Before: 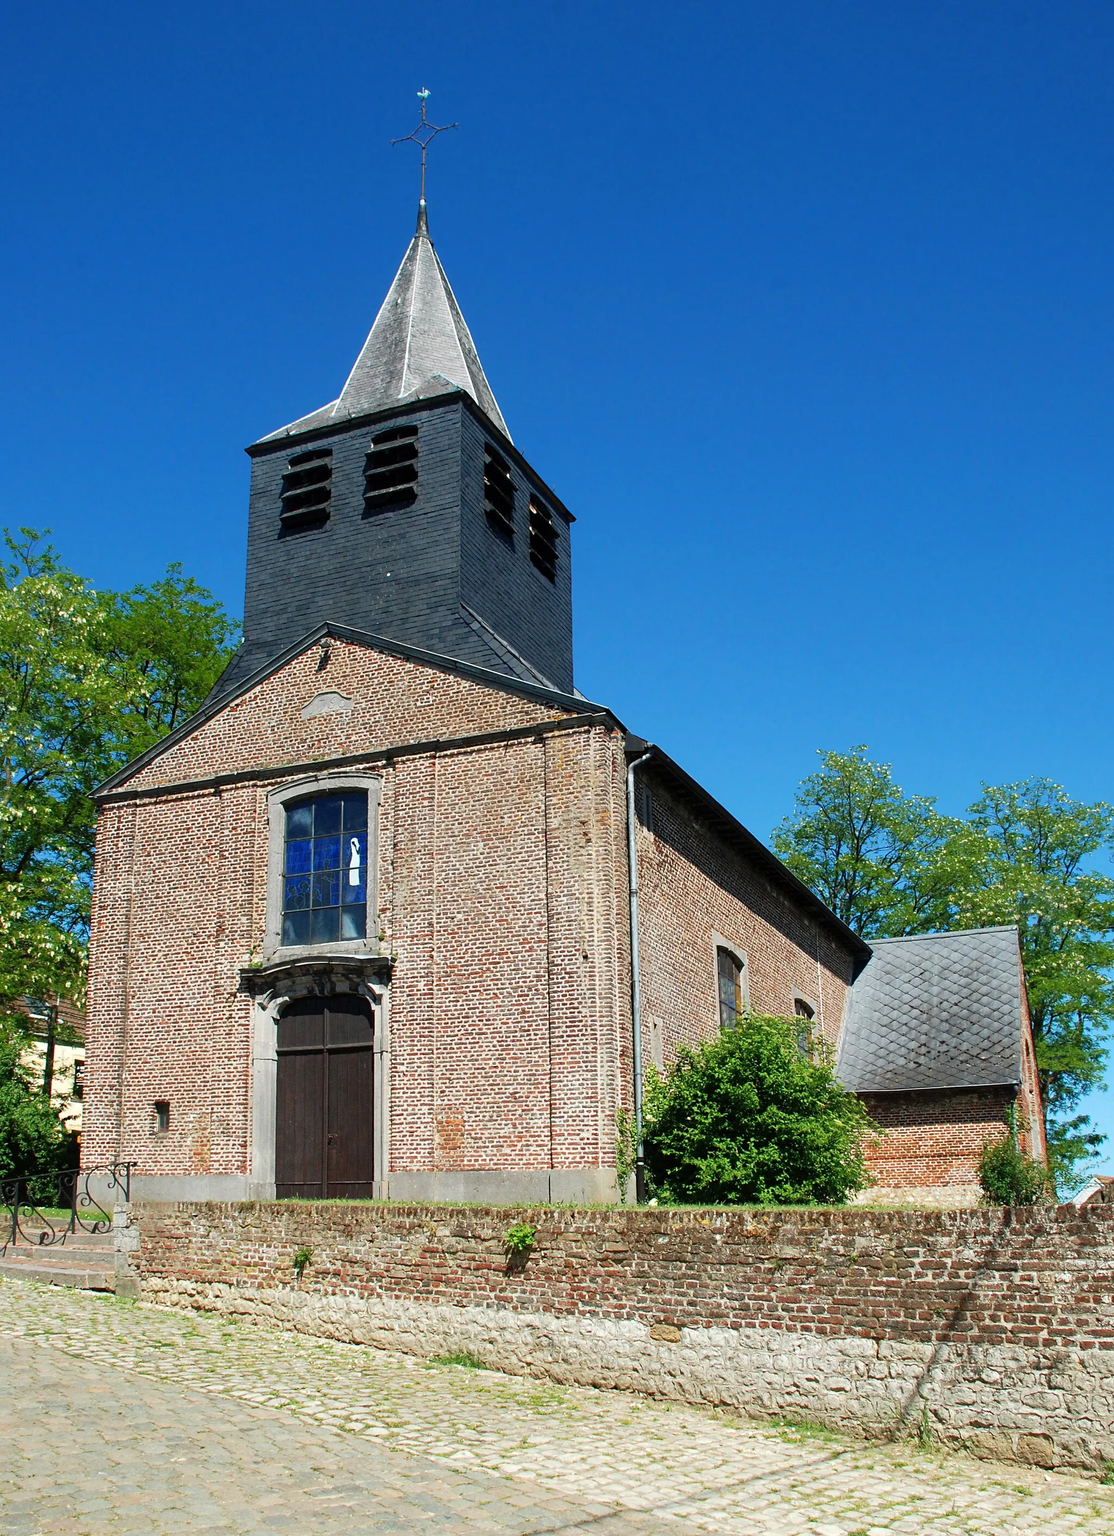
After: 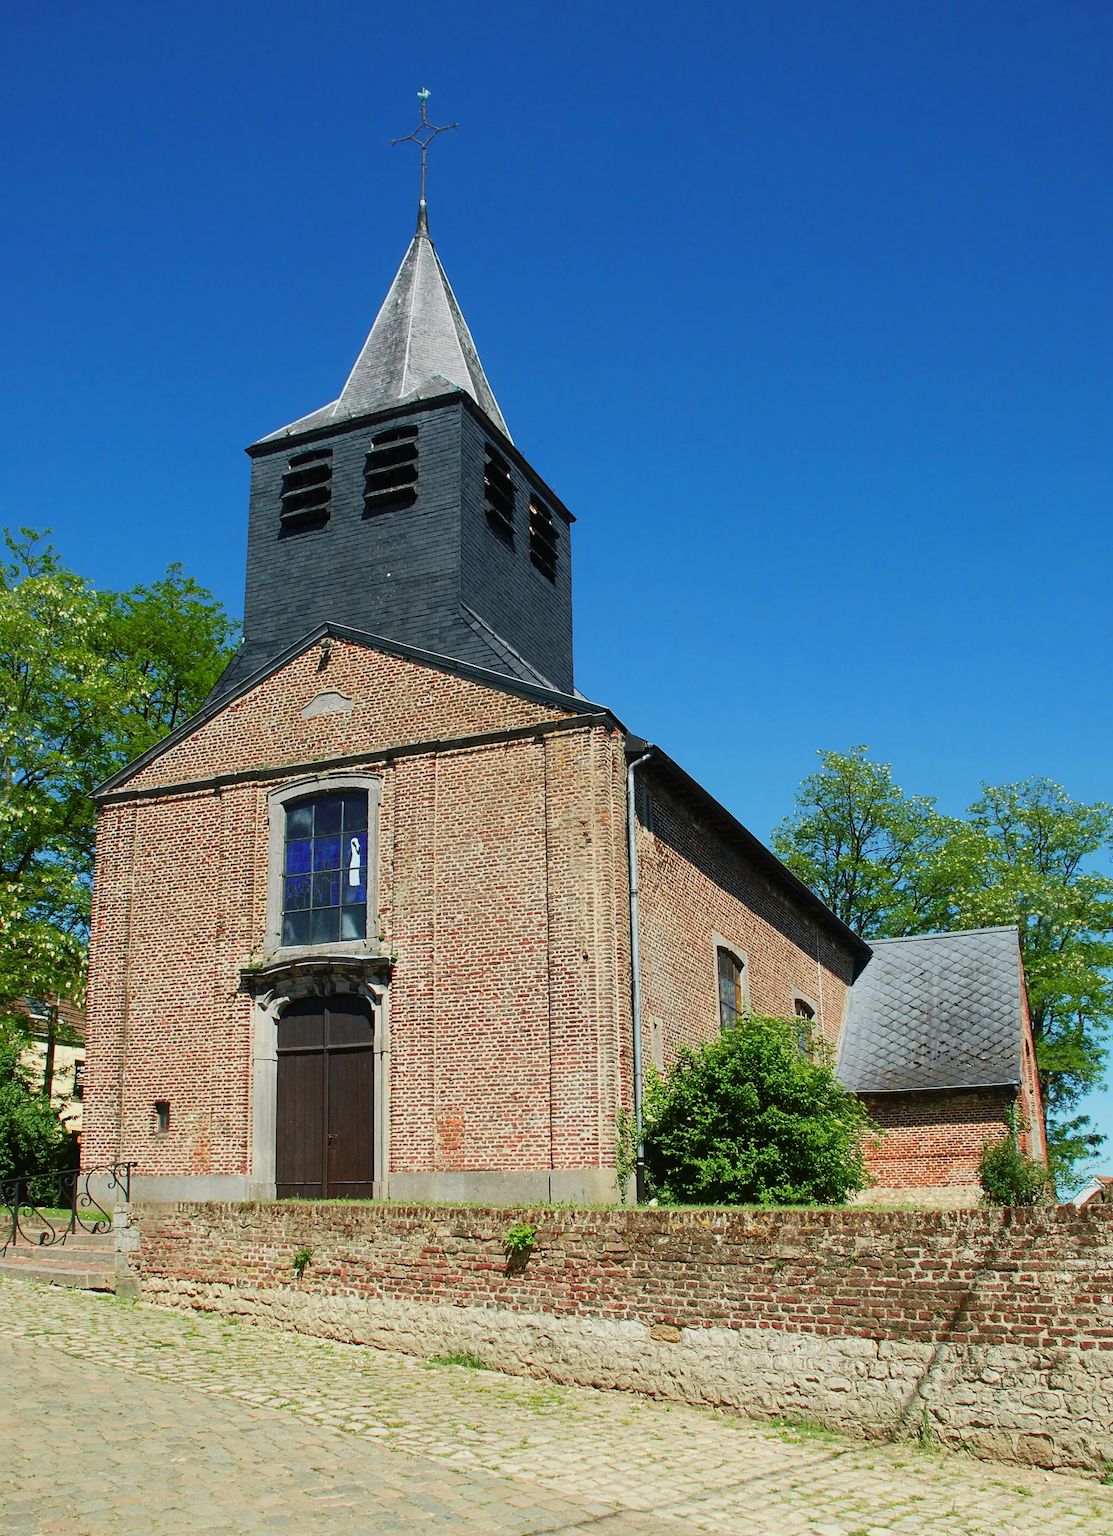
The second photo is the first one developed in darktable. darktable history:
tone curve: curves: ch0 [(0, 0.014) (0.036, 0.047) (0.15, 0.156) (0.27, 0.258) (0.511, 0.506) (0.761, 0.741) (1, 0.919)]; ch1 [(0, 0) (0.179, 0.173) (0.322, 0.32) (0.429, 0.431) (0.502, 0.5) (0.519, 0.522) (0.562, 0.575) (0.631, 0.65) (0.72, 0.692) (1, 1)]; ch2 [(0, 0) (0.29, 0.295) (0.404, 0.436) (0.497, 0.498) (0.533, 0.556) (0.599, 0.607) (0.696, 0.707) (1, 1)], color space Lab, independent channels, preserve colors none
